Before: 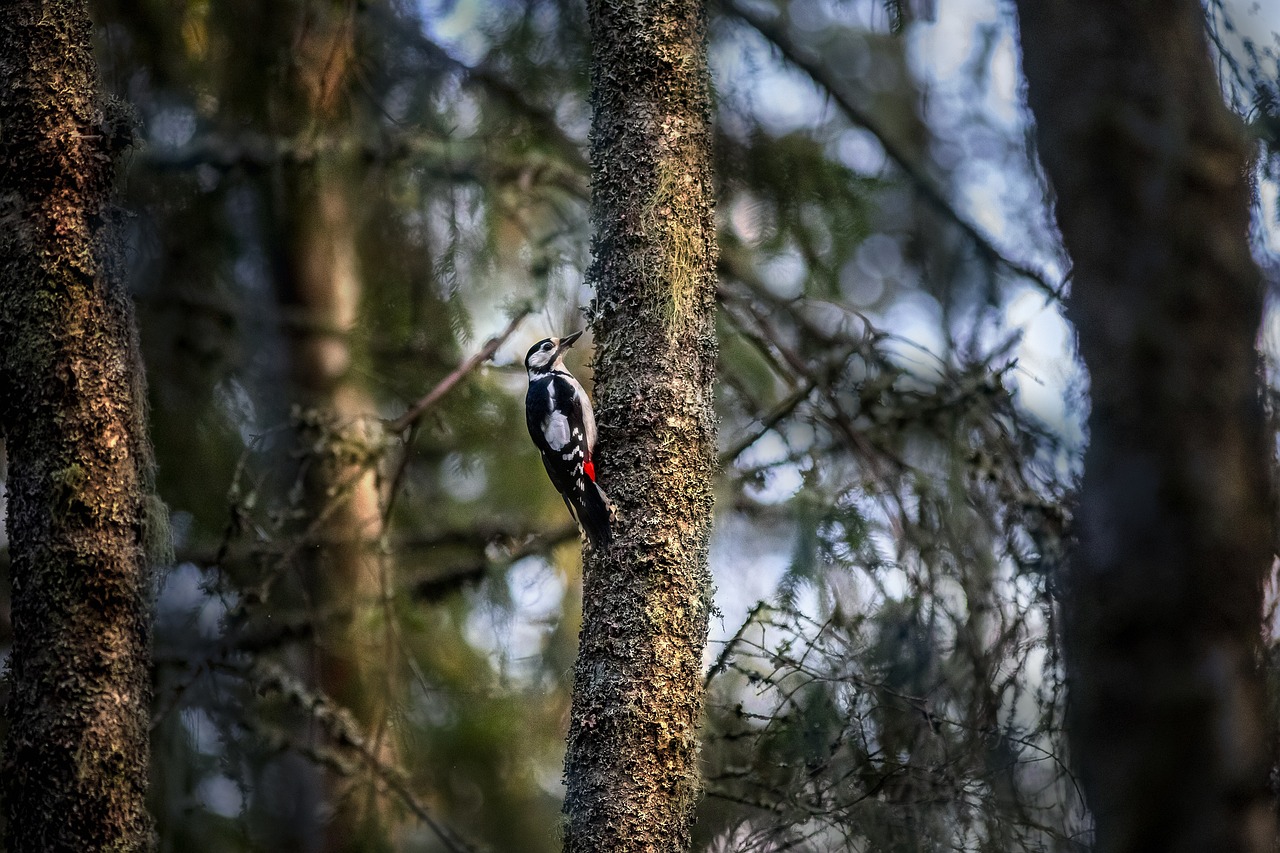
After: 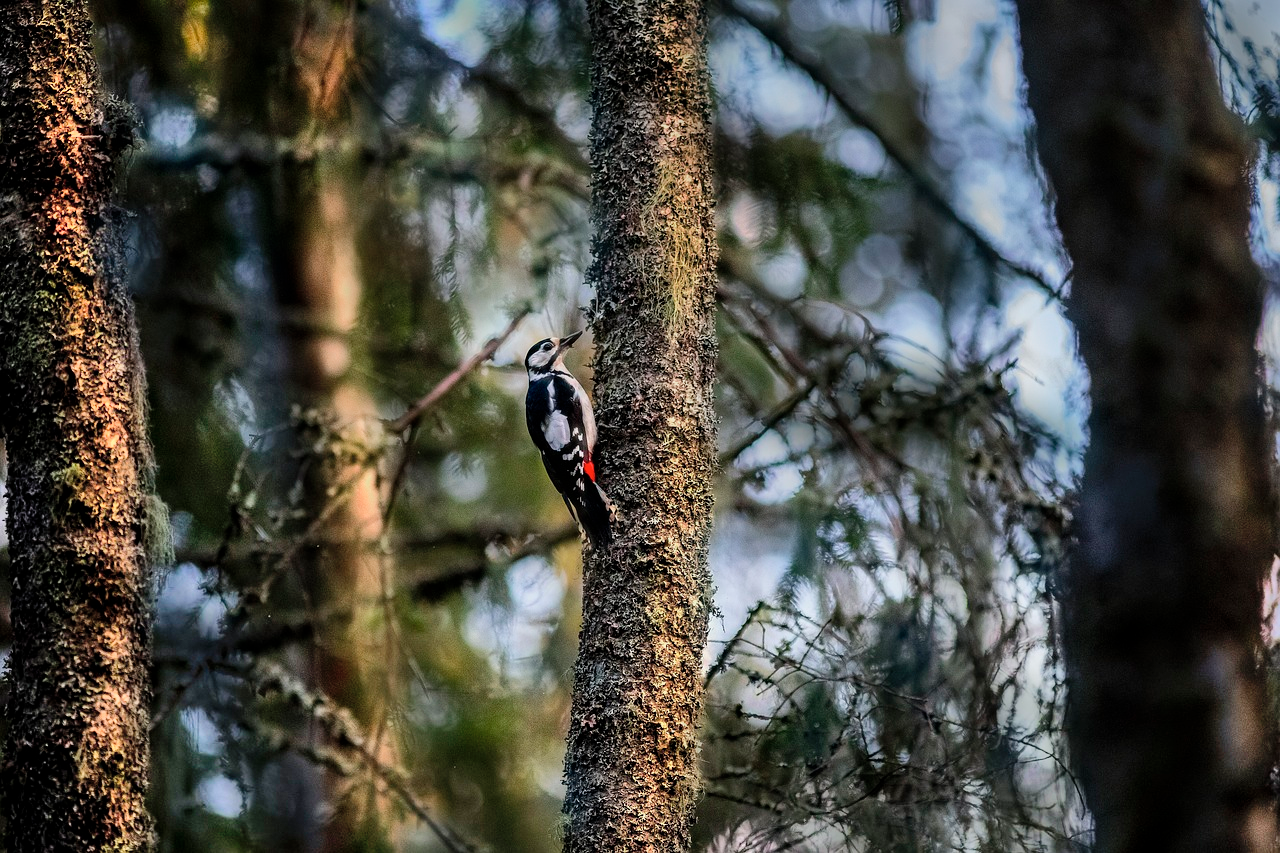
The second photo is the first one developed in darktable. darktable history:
graduated density: on, module defaults
shadows and highlights: shadows 60, soften with gaussian
